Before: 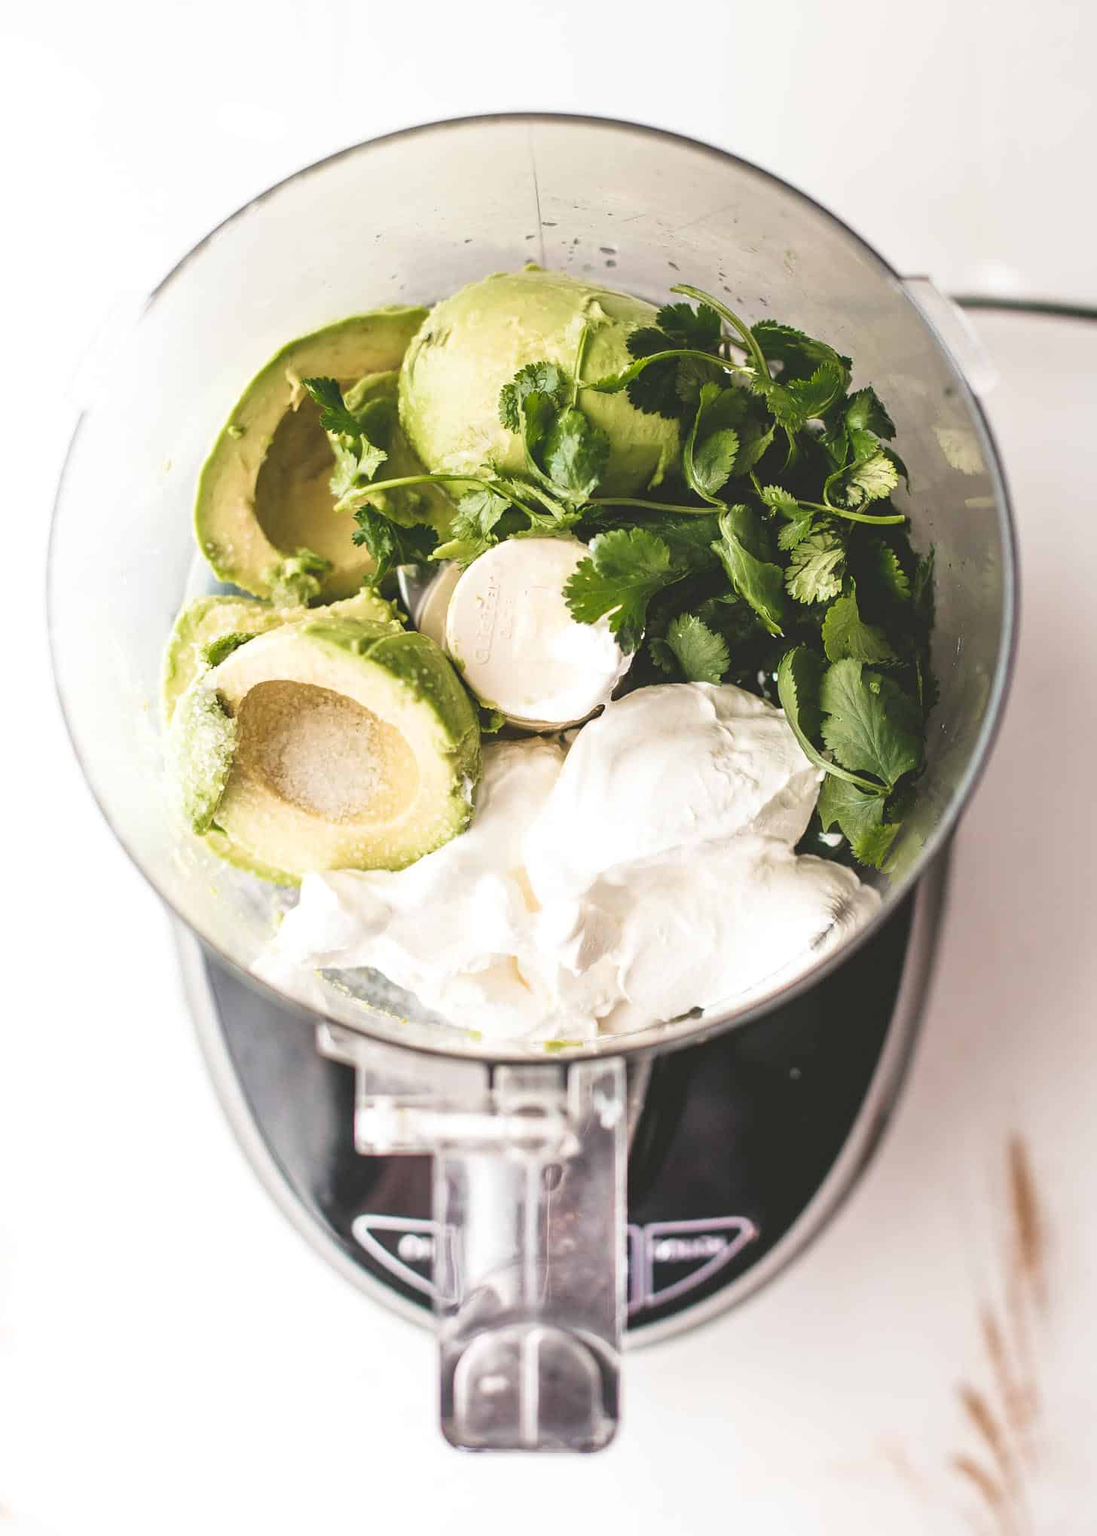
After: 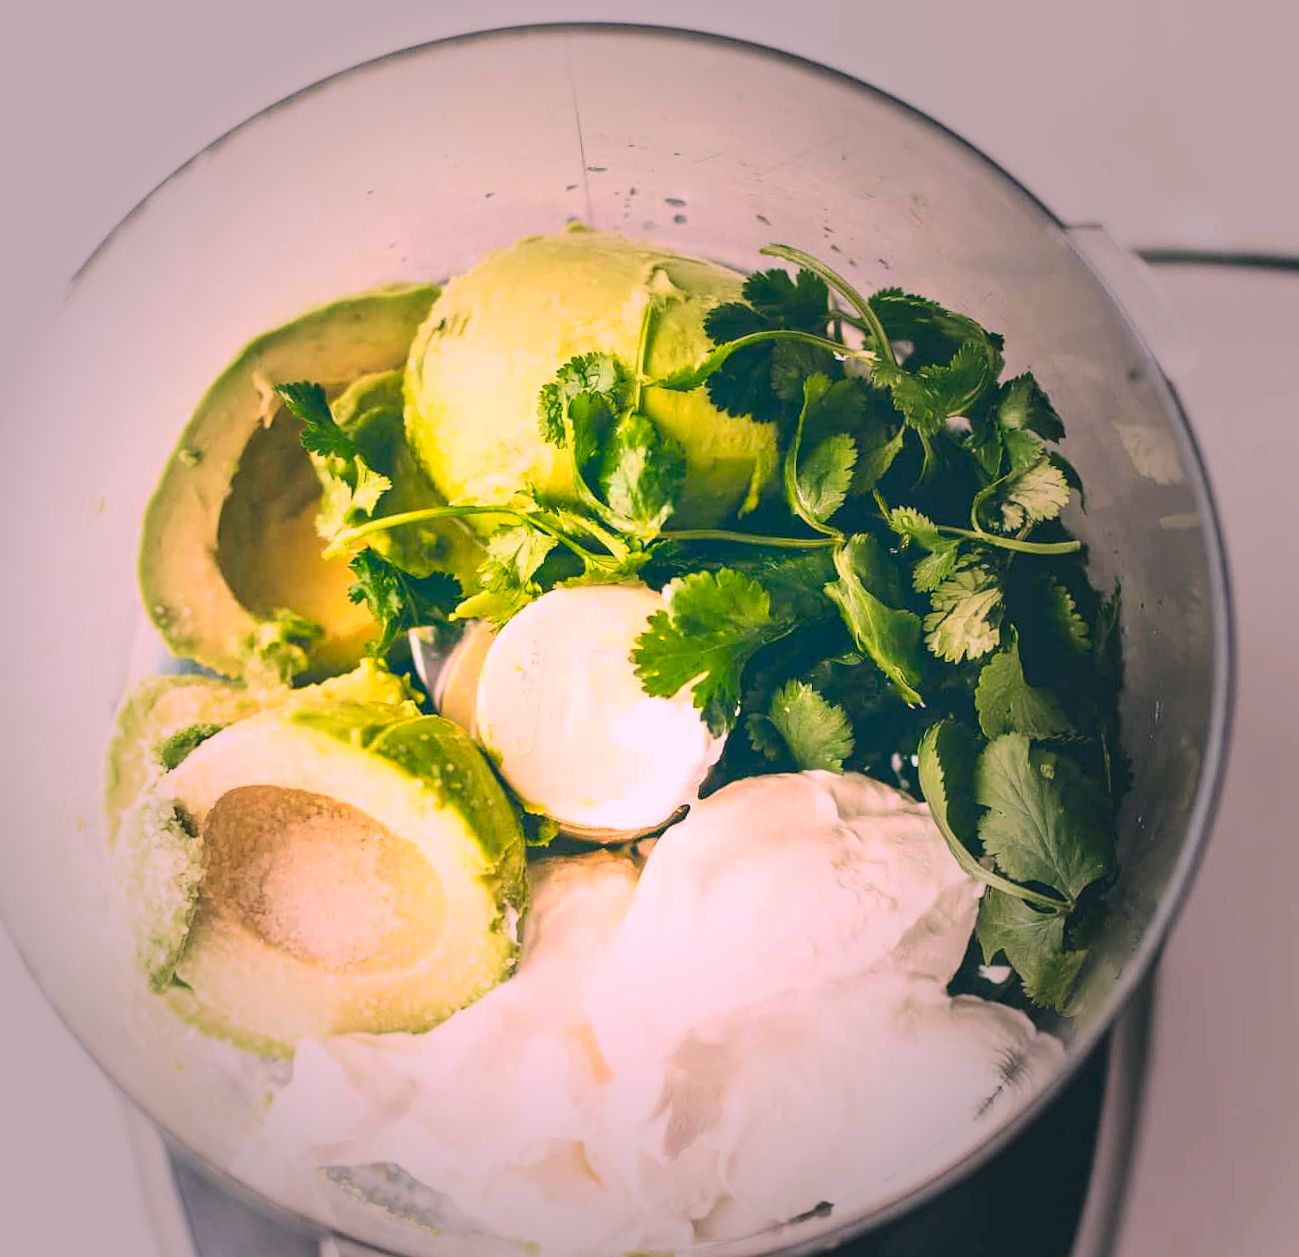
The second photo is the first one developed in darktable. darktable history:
rotate and perspective: rotation -1.75°, automatic cropping off
crop and rotate: left 9.345%, top 7.22%, right 4.982%, bottom 32.331%
color correction: highlights a* 17.03, highlights b* 0.205, shadows a* -15.38, shadows b* -14.56, saturation 1.5
vignetting: fall-off start 33.76%, fall-off radius 64.94%, brightness -0.575, center (-0.12, -0.002), width/height ratio 0.959
contrast brightness saturation: contrast 0.2, brightness 0.16, saturation 0.22
